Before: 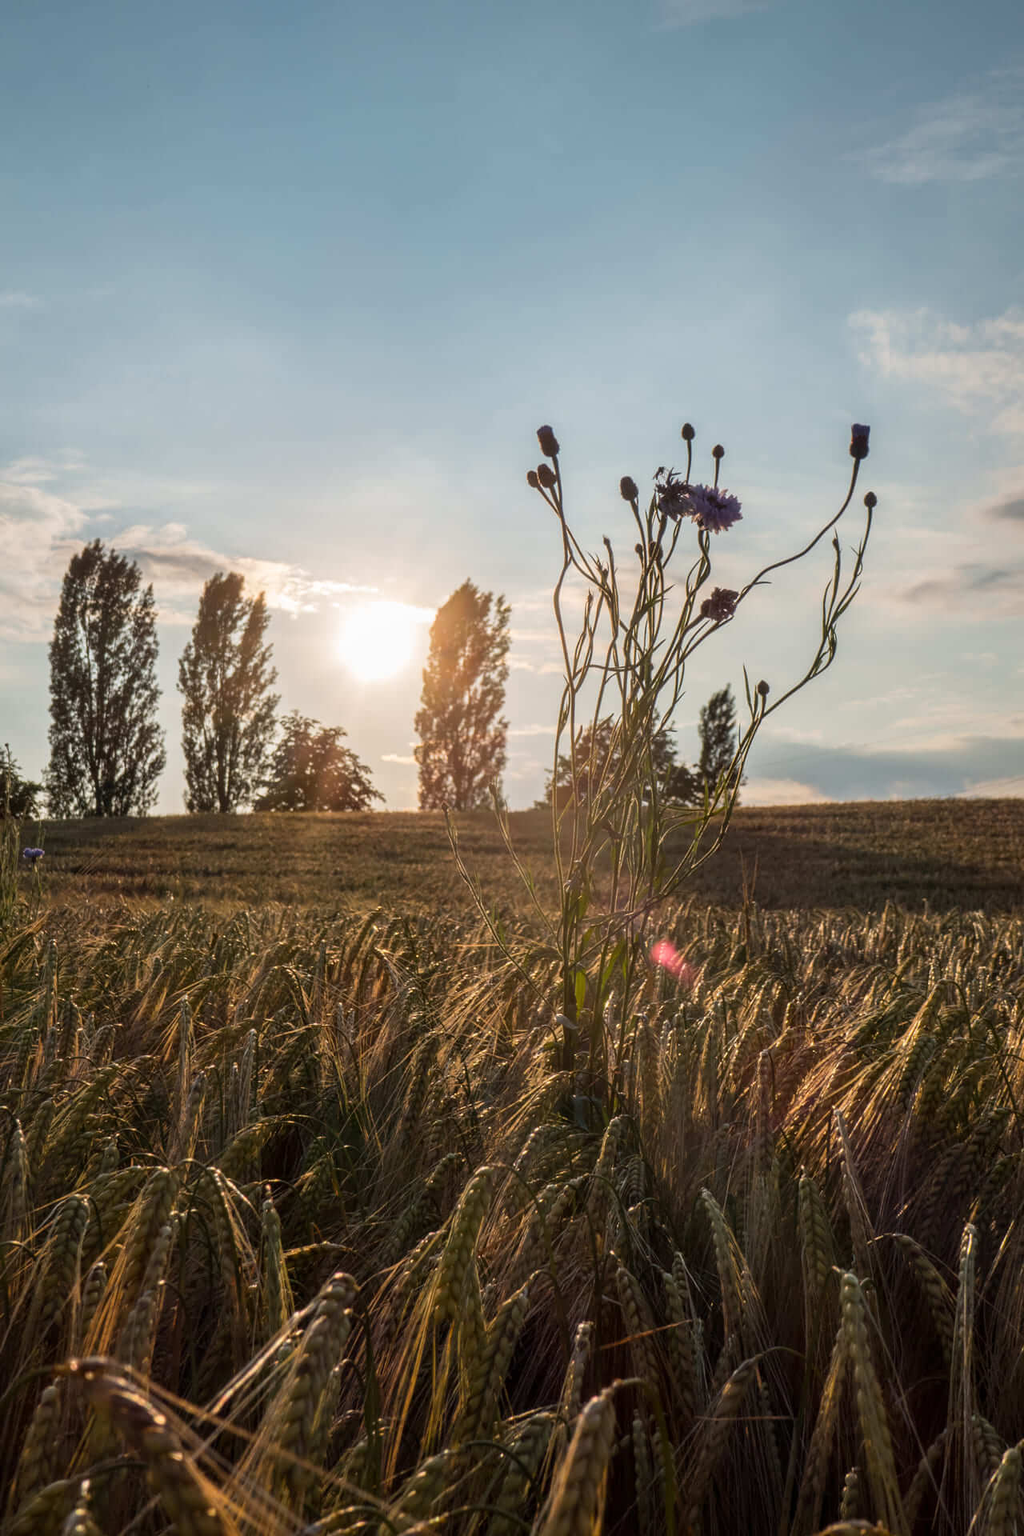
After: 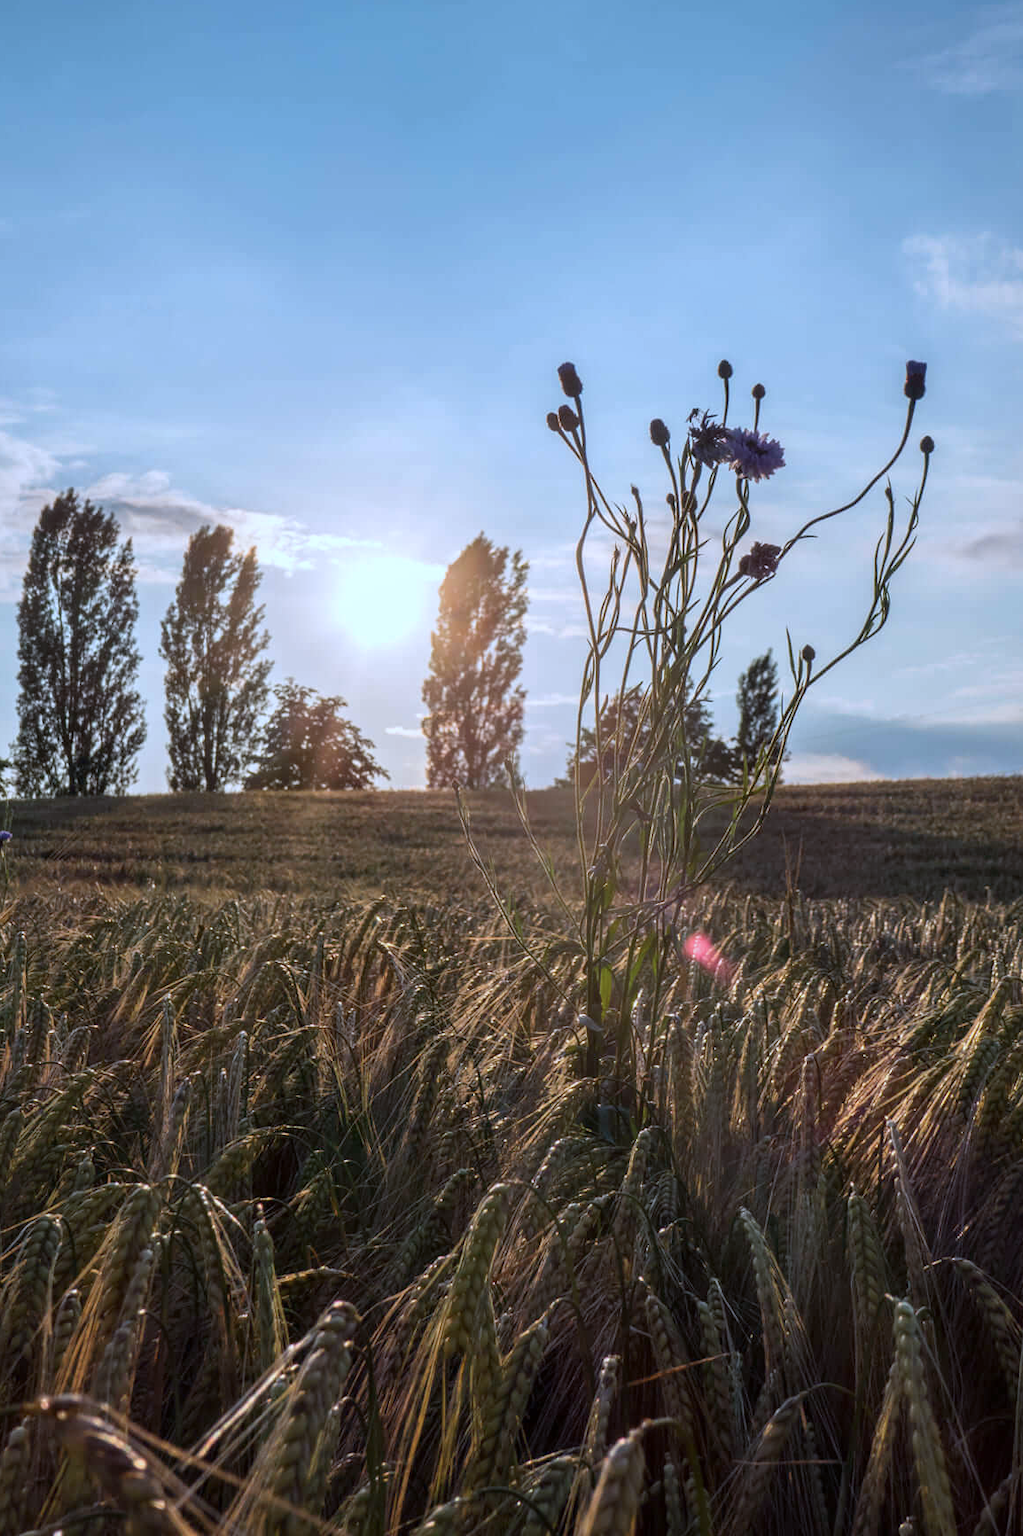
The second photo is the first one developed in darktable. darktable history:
crop: left 3.305%, top 6.436%, right 6.389%, bottom 3.258%
color calibration: illuminant custom, x 0.39, y 0.392, temperature 3856.94 K
